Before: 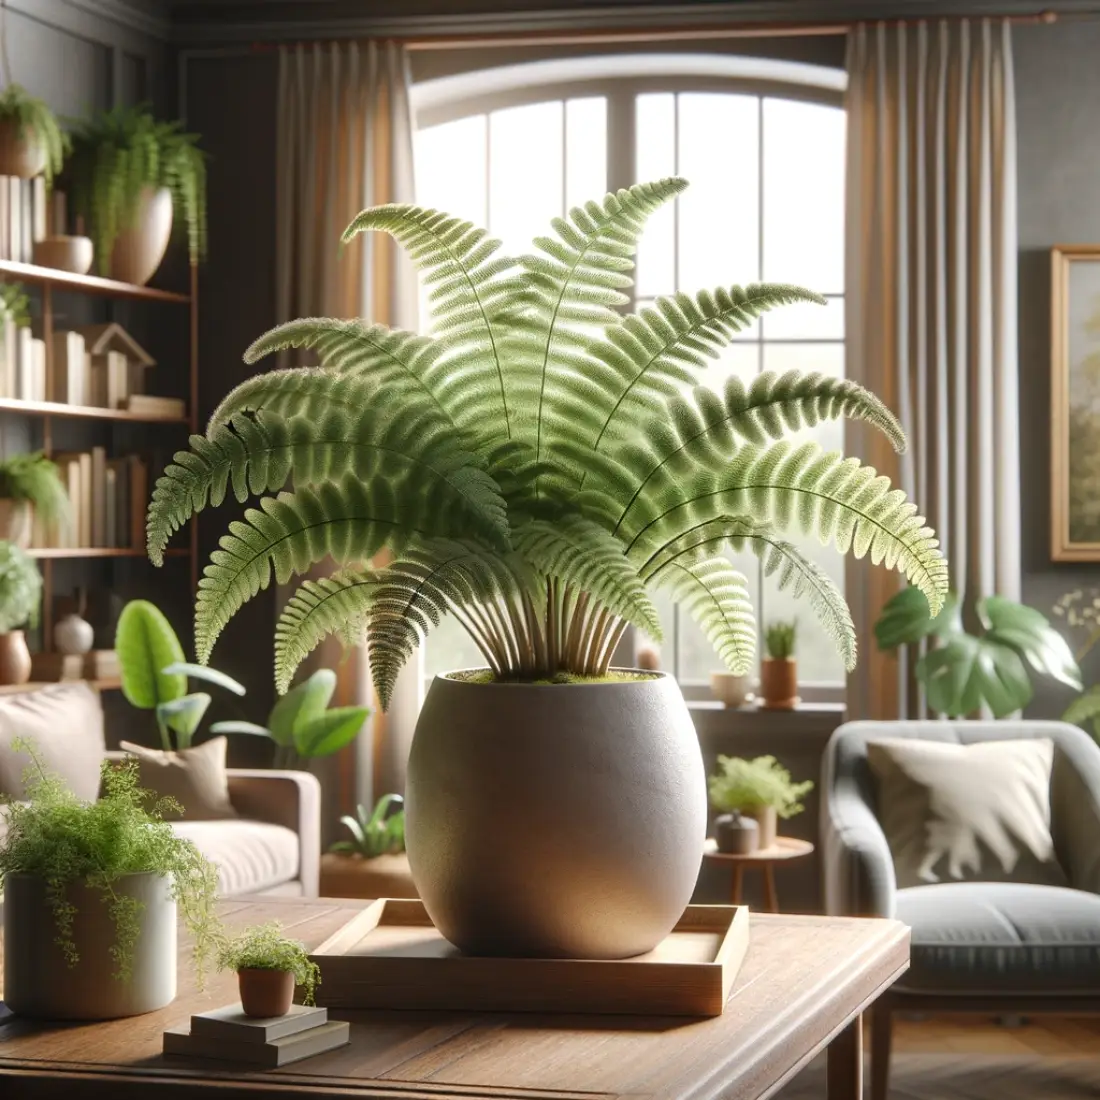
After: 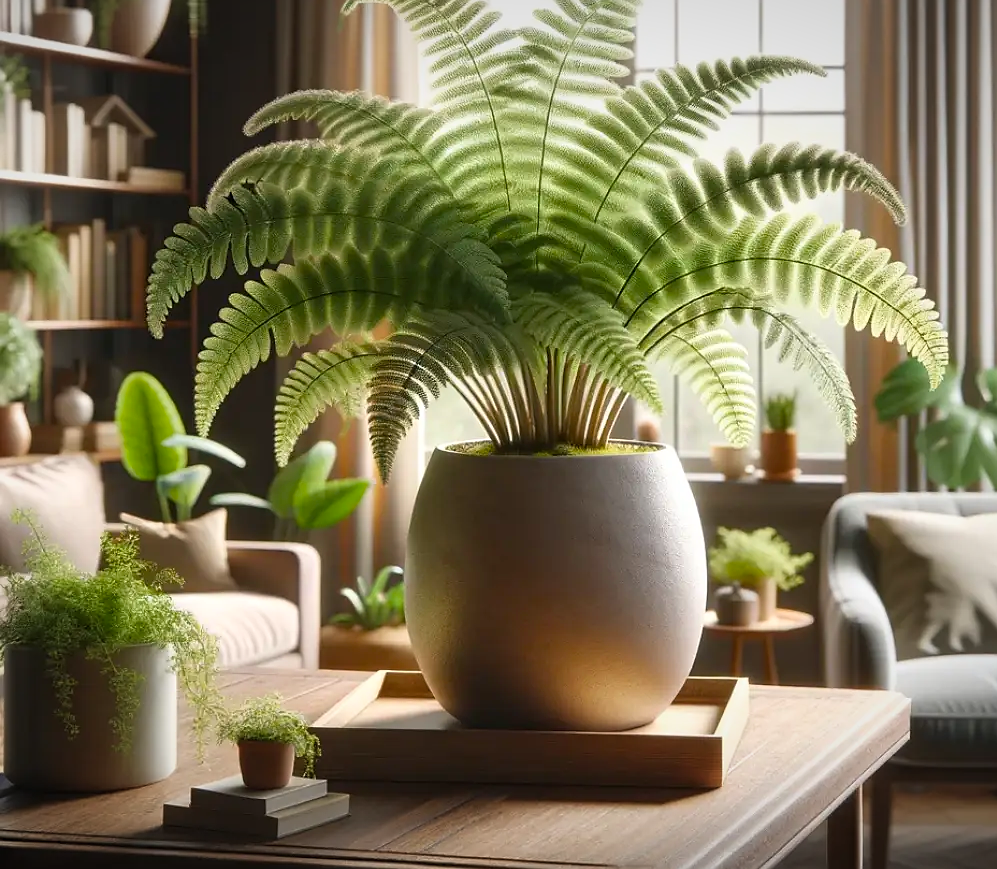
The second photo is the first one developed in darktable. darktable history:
crop: top 20.741%, right 9.357%, bottom 0.212%
color balance rgb: shadows lift › chroma 1.012%, shadows lift › hue 241.39°, perceptual saturation grading › global saturation 16.4%, global vibrance 20%
vignetting: fall-off radius 100.57%, width/height ratio 1.338
shadows and highlights: shadows -0.314, highlights 41.53
sharpen: radius 0.981, amount 0.612
